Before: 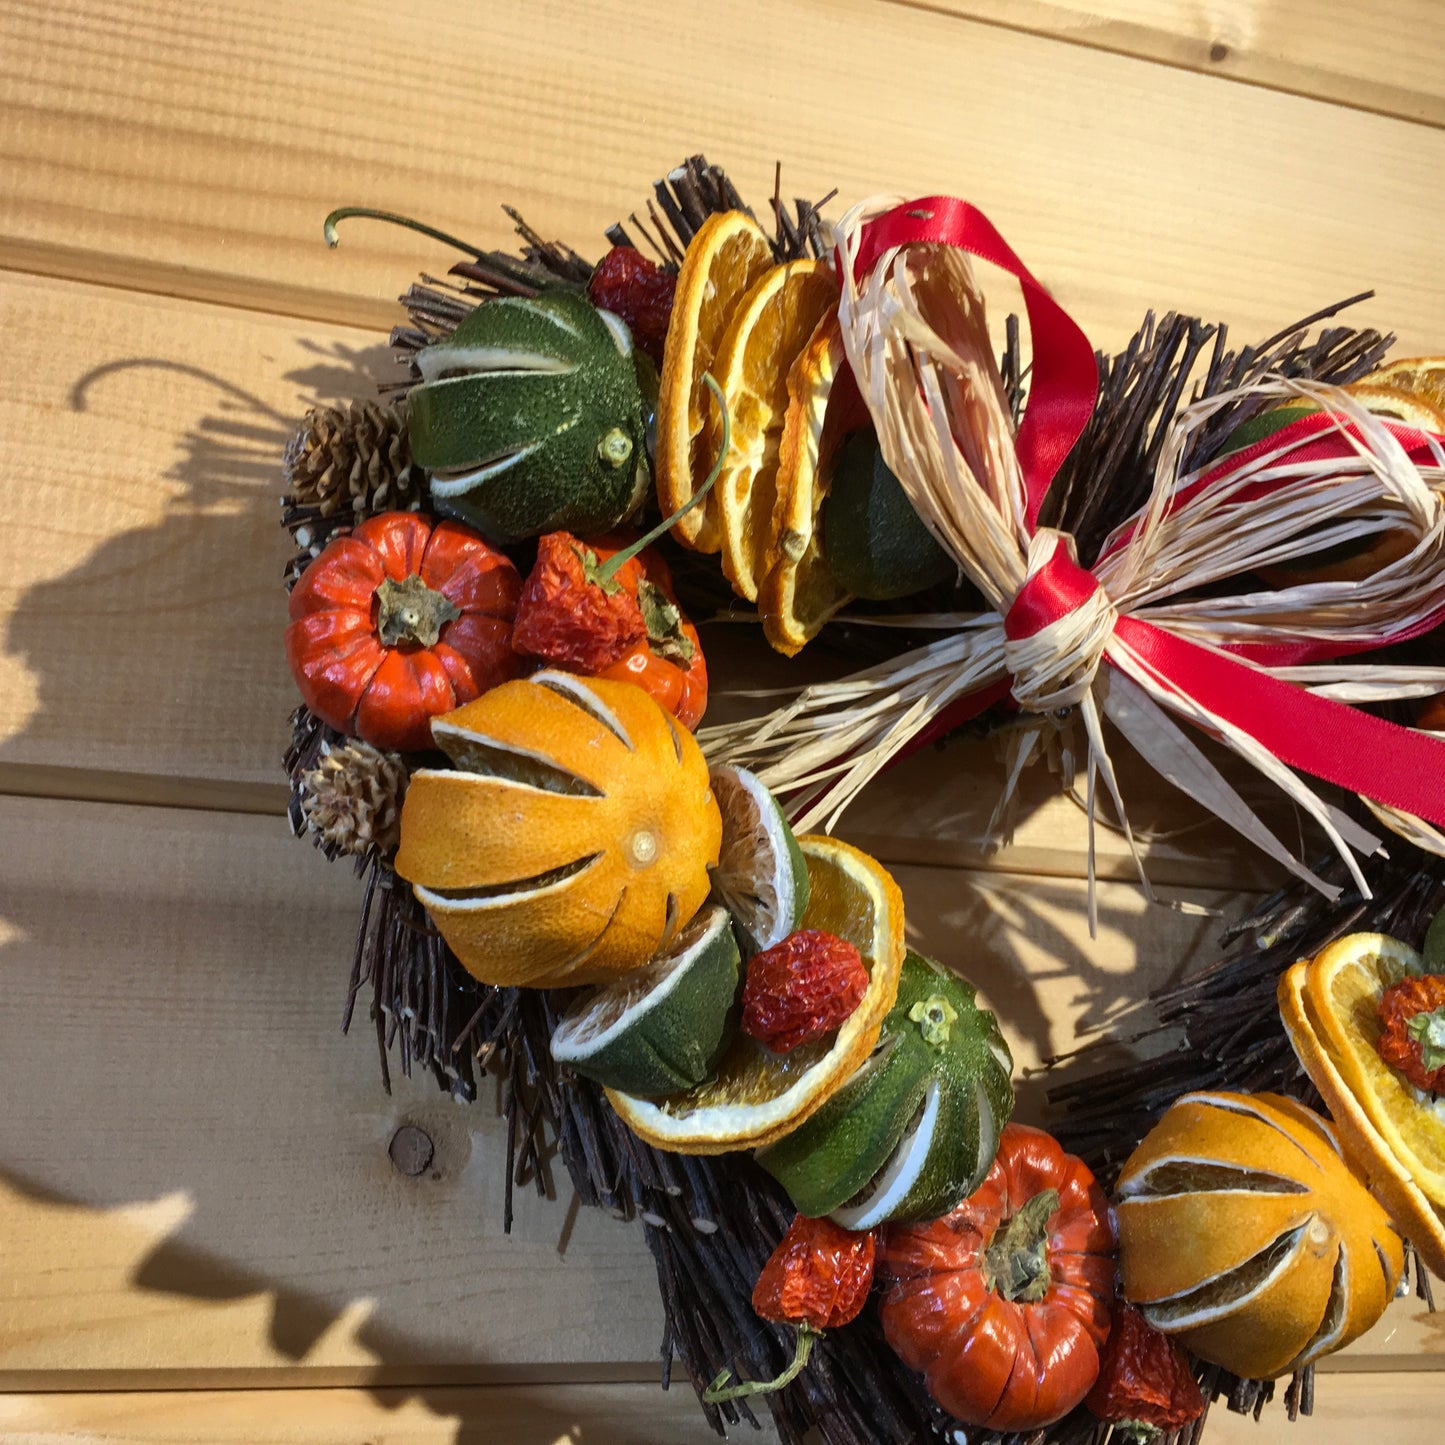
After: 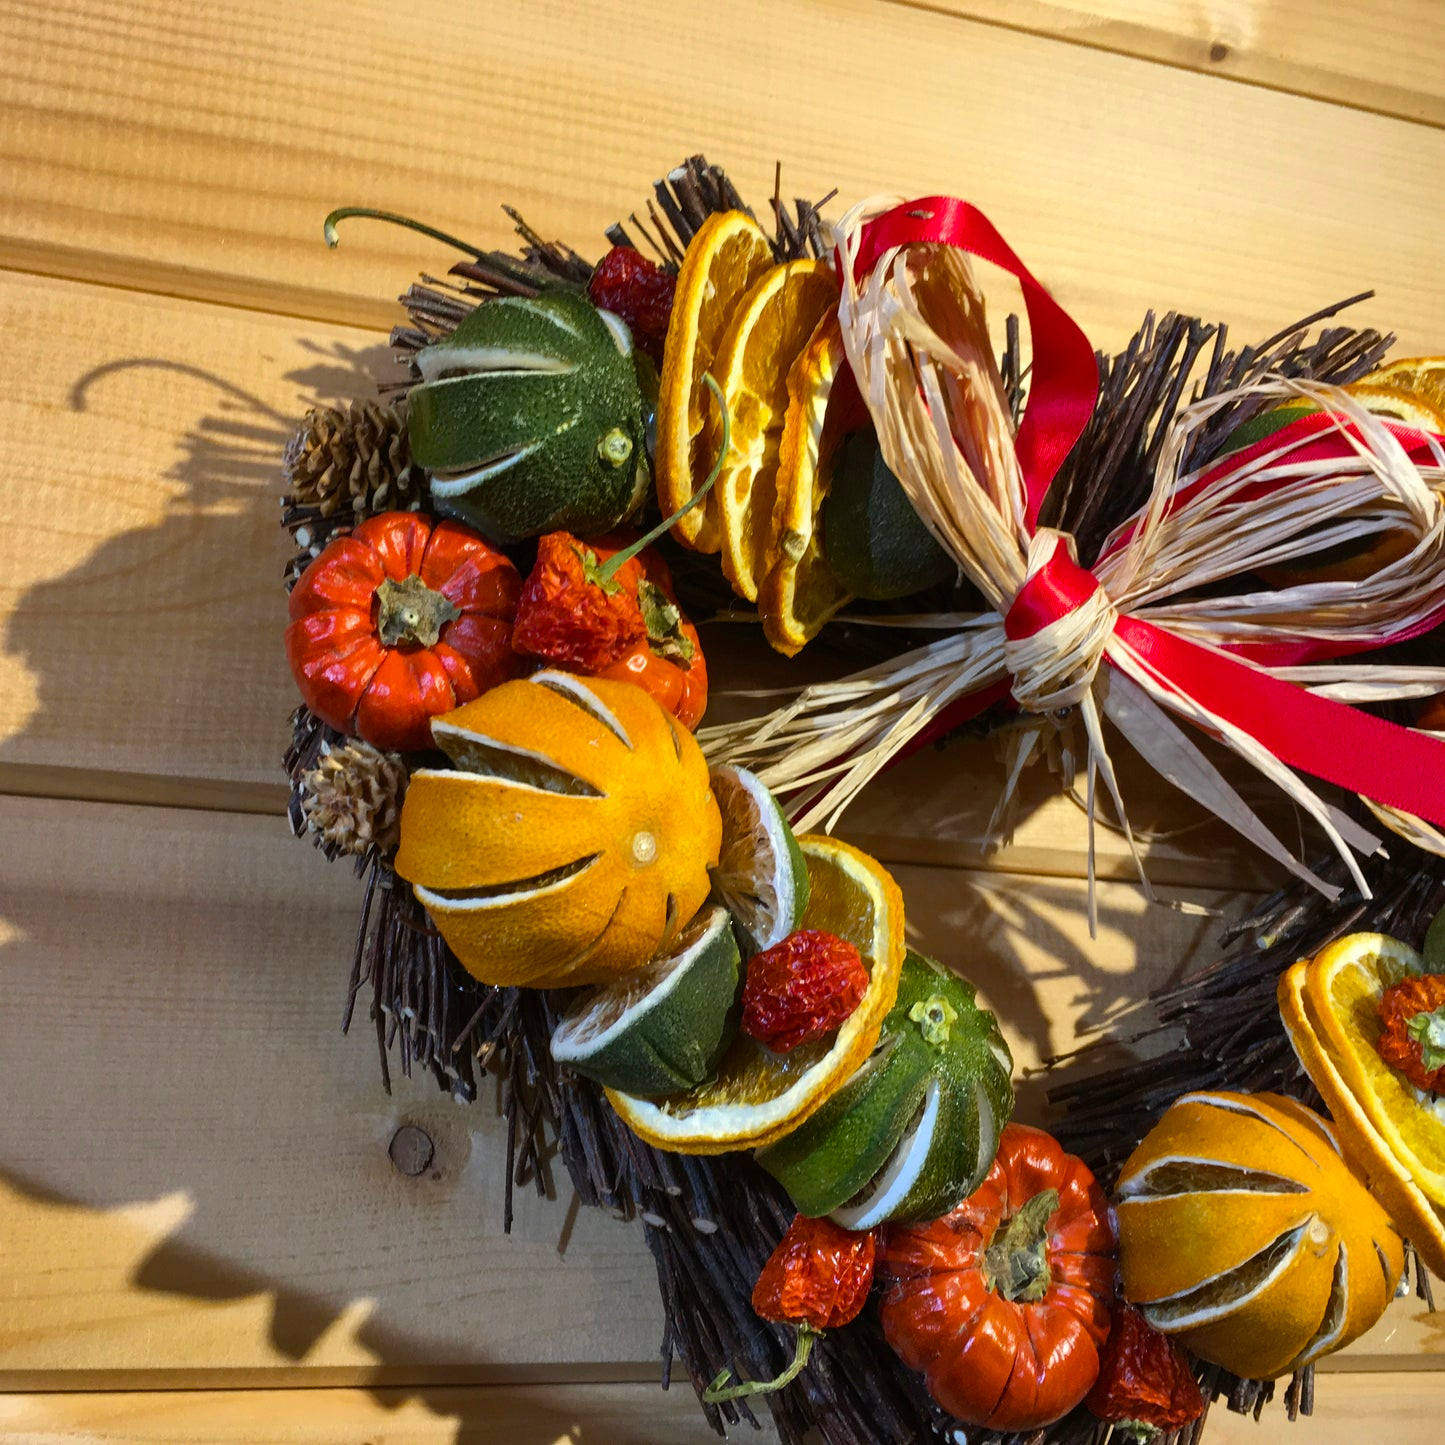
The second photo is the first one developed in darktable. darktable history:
color balance rgb: power › hue 73.31°, perceptual saturation grading › global saturation 25.16%, global vibrance 3.074%
